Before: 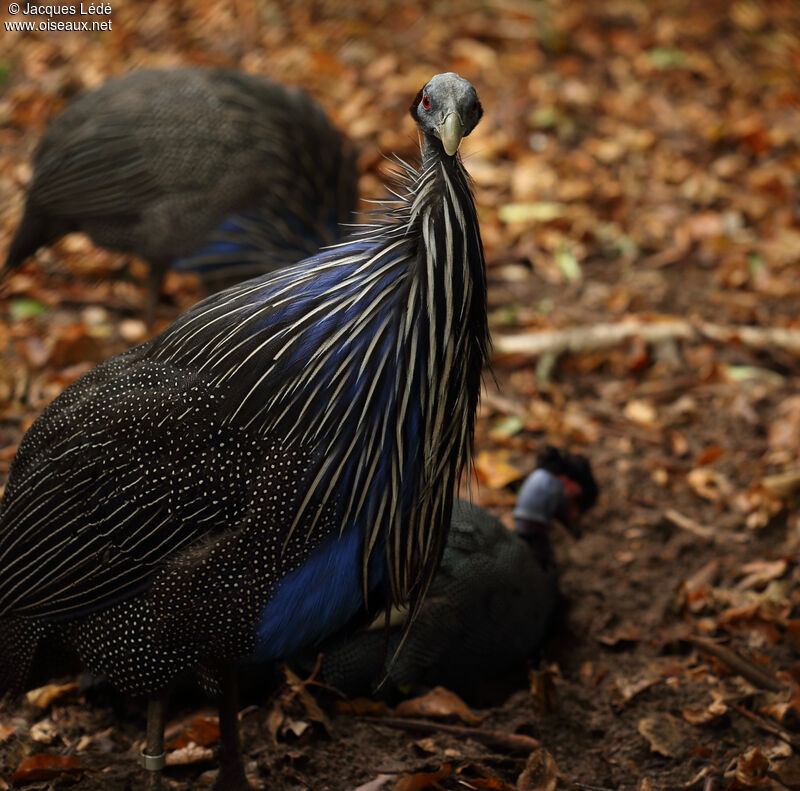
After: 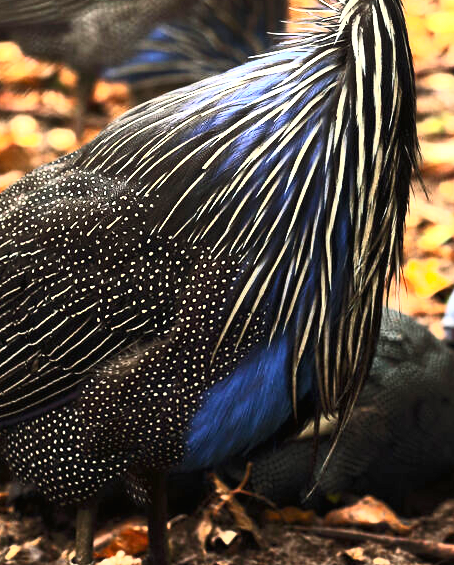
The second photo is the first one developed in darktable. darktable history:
contrast brightness saturation: contrast 0.081, saturation 0.196
exposure: black level correction 0, exposure 1.475 EV, compensate highlight preservation false
tone equalizer: -8 EV -0.735 EV, -7 EV -0.673 EV, -6 EV -0.631 EV, -5 EV -0.389 EV, -3 EV 0.381 EV, -2 EV 0.6 EV, -1 EV 0.682 EV, +0 EV 0.765 EV, edges refinement/feathering 500, mask exposure compensation -1.57 EV, preserve details no
crop: left 8.929%, top 24.189%, right 34.297%, bottom 4.318%
tone curve: curves: ch0 [(0, 0) (0.003, 0.01) (0.011, 0.017) (0.025, 0.035) (0.044, 0.068) (0.069, 0.109) (0.1, 0.144) (0.136, 0.185) (0.177, 0.231) (0.224, 0.279) (0.277, 0.346) (0.335, 0.42) (0.399, 0.5) (0.468, 0.603) (0.543, 0.712) (0.623, 0.808) (0.709, 0.883) (0.801, 0.957) (0.898, 0.993) (1, 1)], color space Lab, independent channels, preserve colors none
